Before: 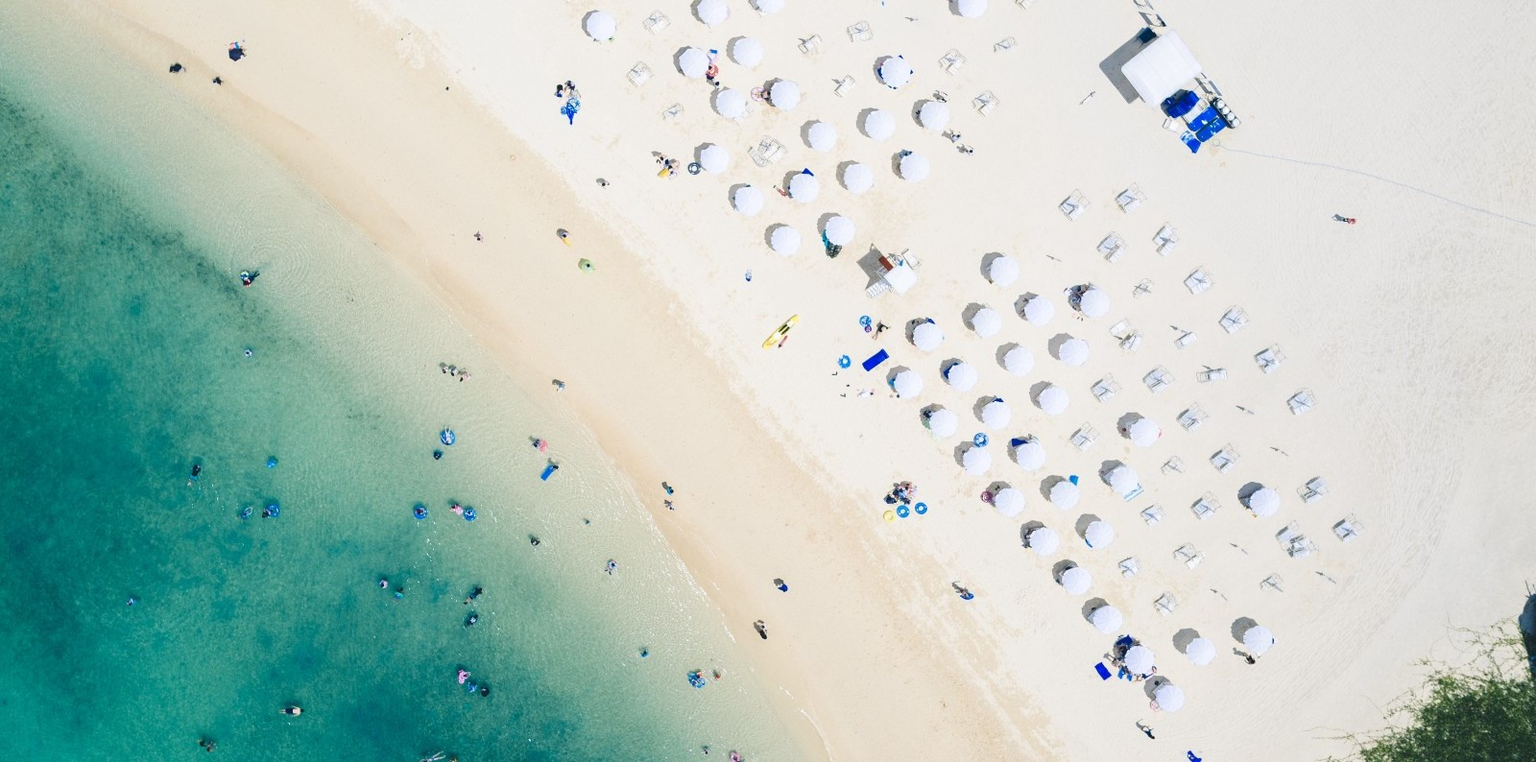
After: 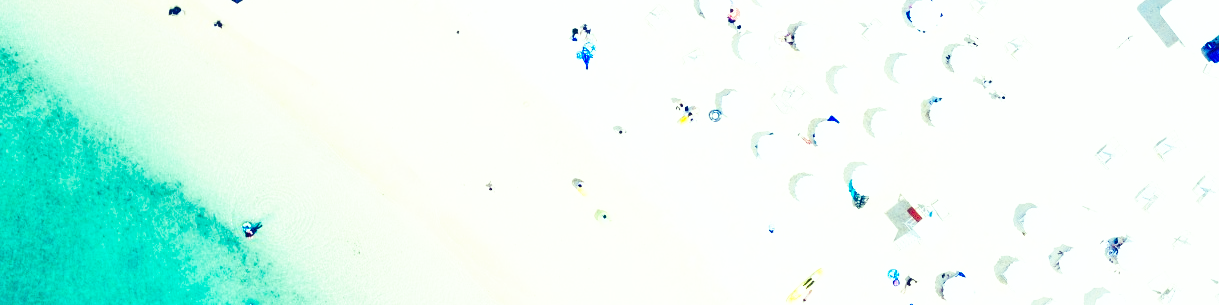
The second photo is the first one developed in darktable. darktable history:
crop: left 0.517%, top 7.644%, right 23.267%, bottom 53.869%
color balance rgb: highlights gain › luminance 15.48%, highlights gain › chroma 6.999%, highlights gain › hue 128.25°, global offset › luminance -0.292%, global offset › chroma 0.314%, global offset › hue 262.65°, perceptual saturation grading › global saturation 30.83%
base curve: curves: ch0 [(0, 0) (0.007, 0.004) (0.027, 0.03) (0.046, 0.07) (0.207, 0.54) (0.442, 0.872) (0.673, 0.972) (1, 1)], preserve colors none
